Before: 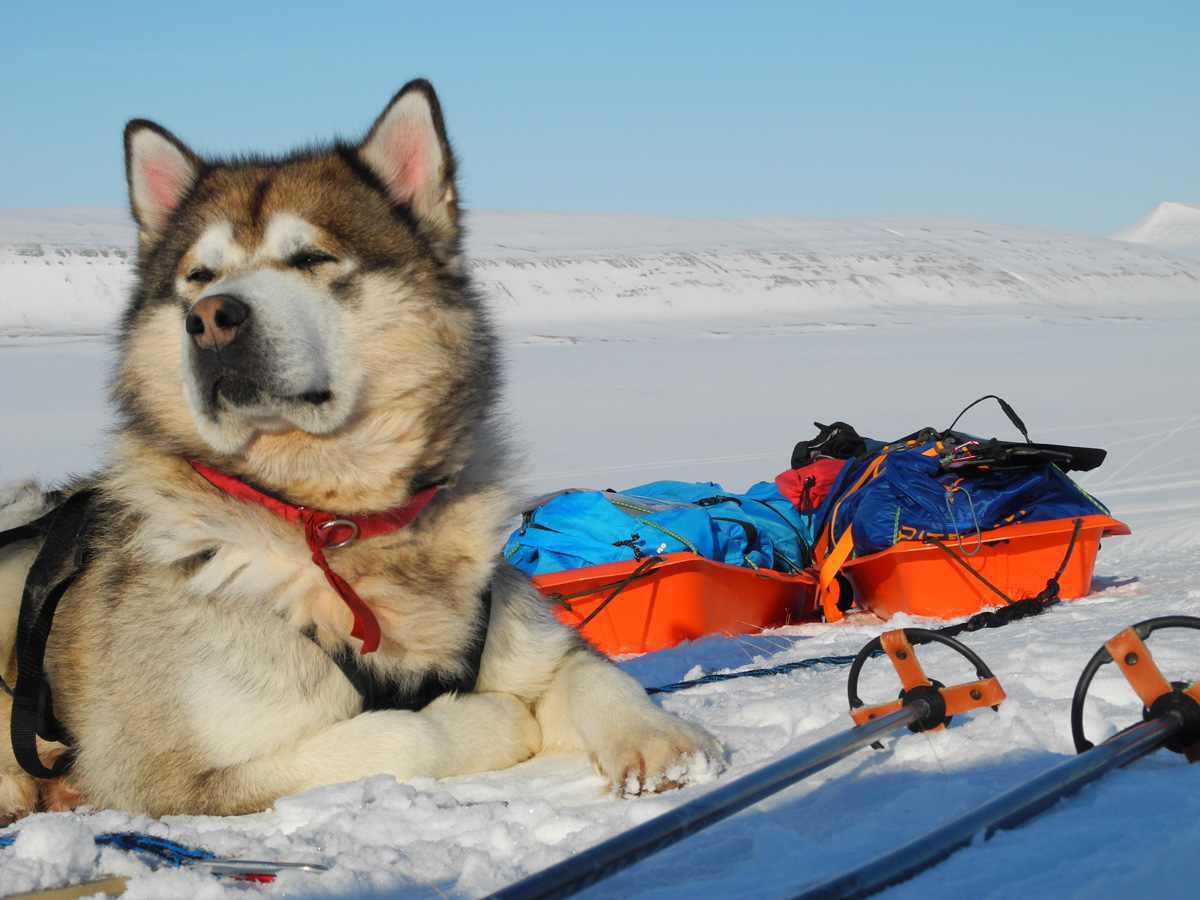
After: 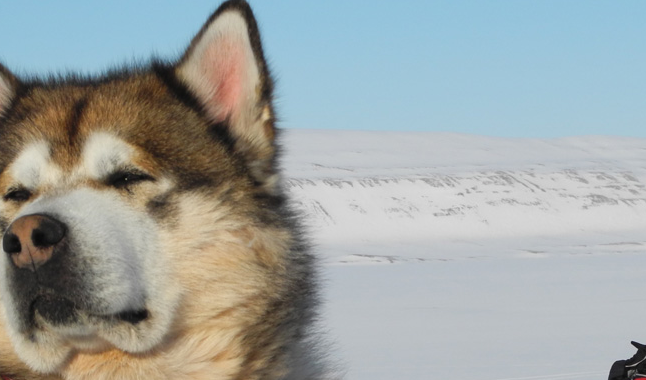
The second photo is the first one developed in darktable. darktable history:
exposure: black level correction -0.001, exposure 0.08 EV, compensate highlight preservation false
crop: left 15.306%, top 9.065%, right 30.789%, bottom 48.638%
